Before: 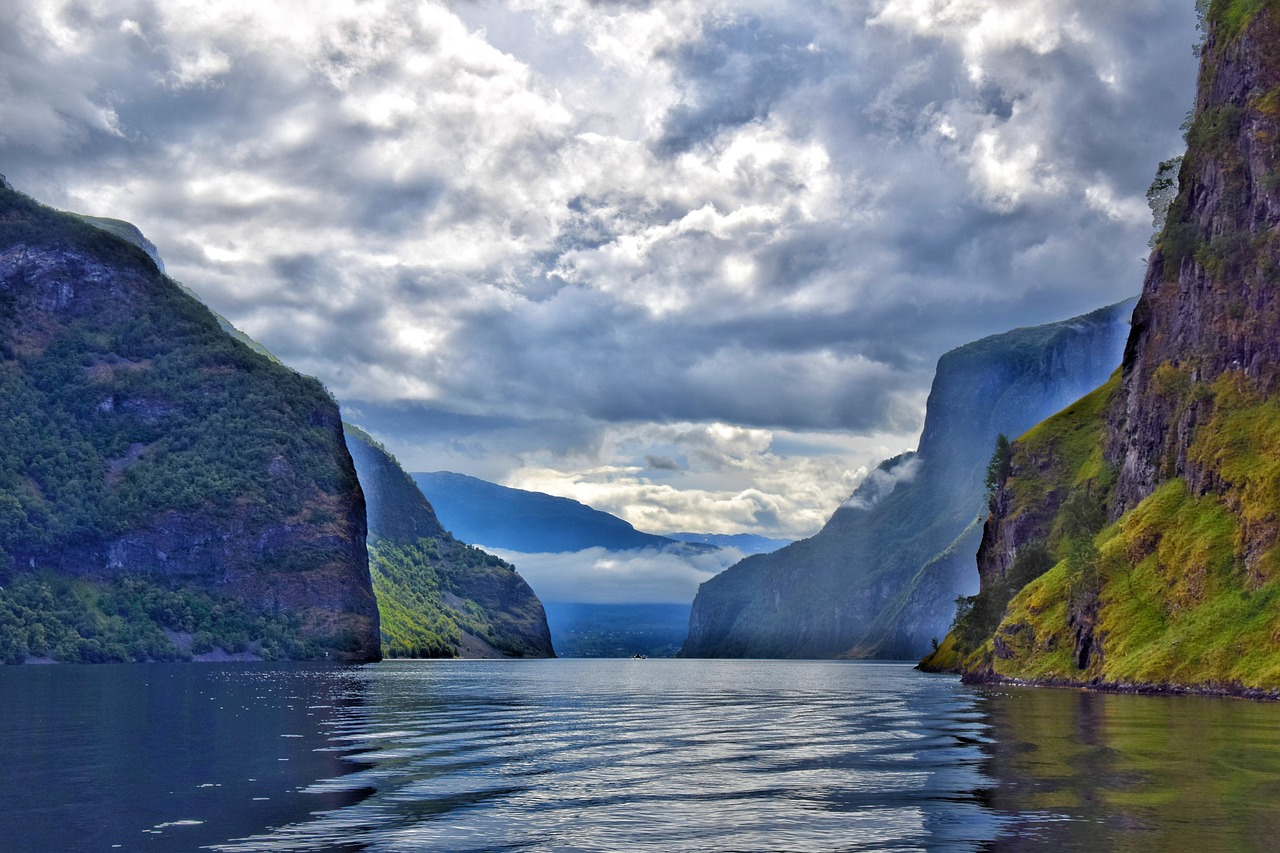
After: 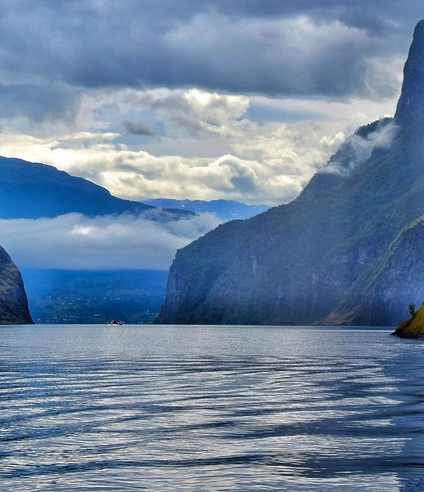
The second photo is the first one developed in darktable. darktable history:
contrast brightness saturation: saturation 0.13
color calibration: illuminant same as pipeline (D50), x 0.346, y 0.359, temperature 5002.42 K
crop: left 40.878%, top 39.176%, right 25.993%, bottom 3.081%
